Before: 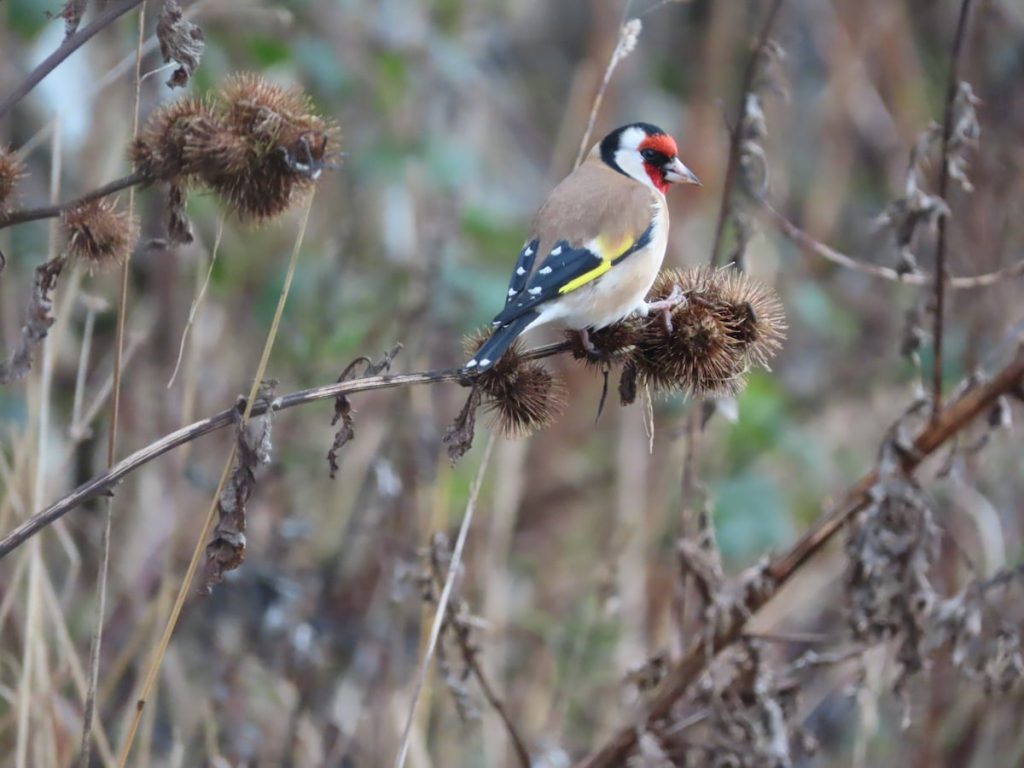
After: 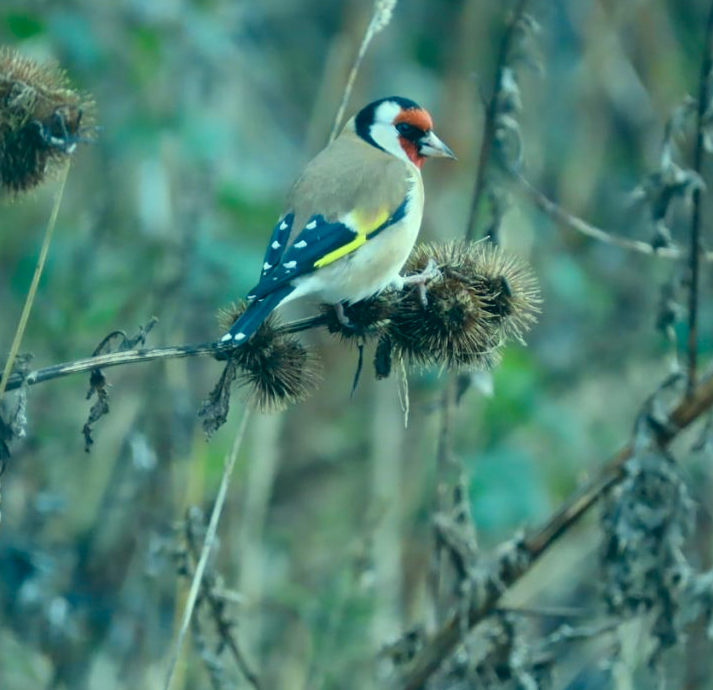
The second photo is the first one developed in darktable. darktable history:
crop and rotate: left 24%, top 3.401%, right 6.287%, bottom 6.667%
color correction: highlights a* -19.54, highlights b* 9.8, shadows a* -20.37, shadows b* -11.21
